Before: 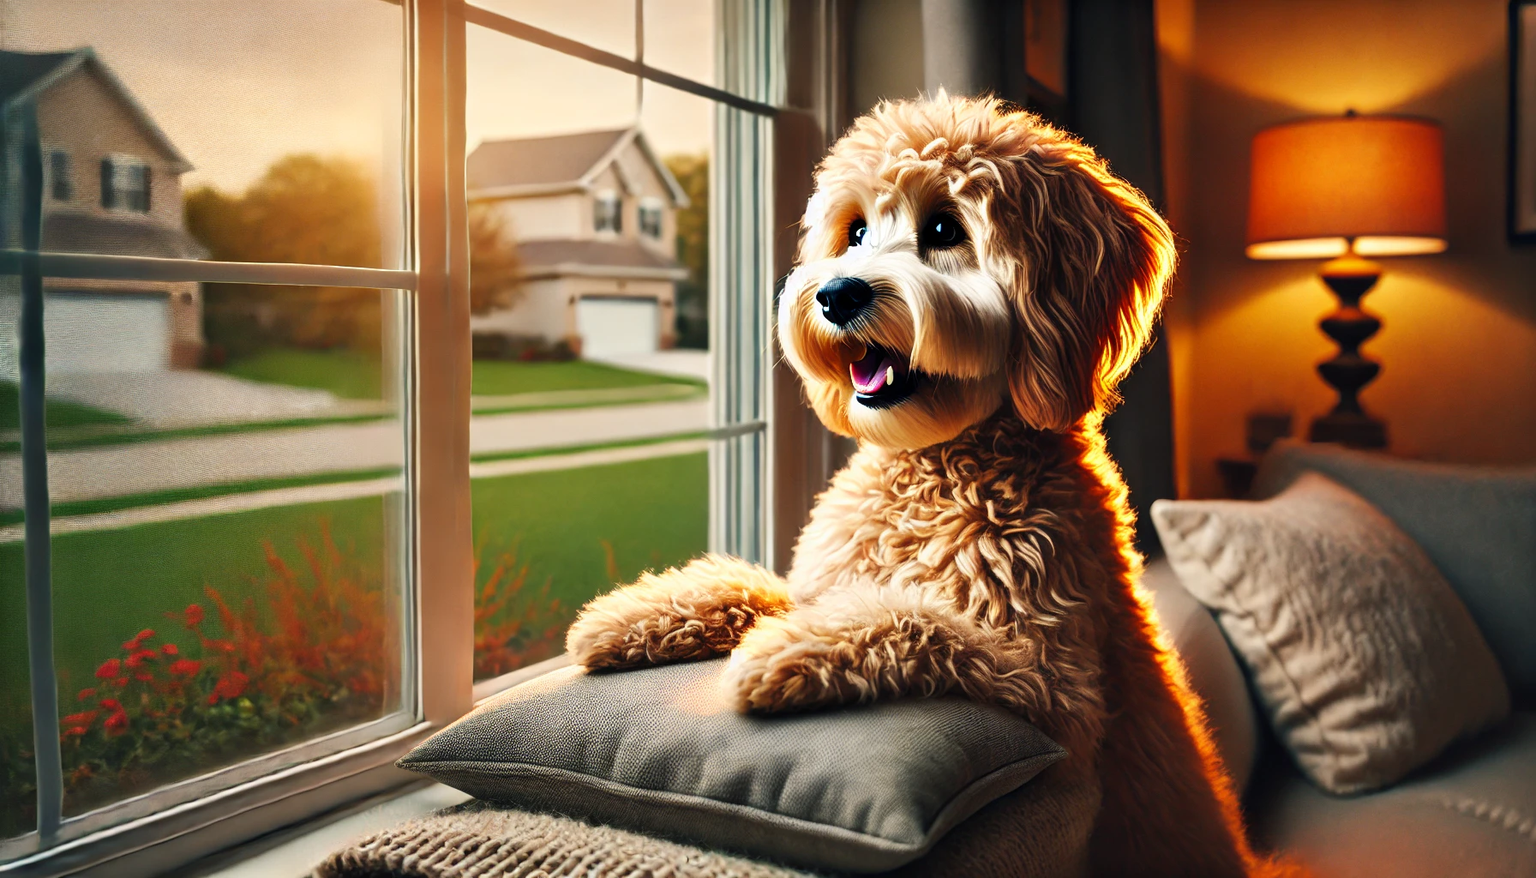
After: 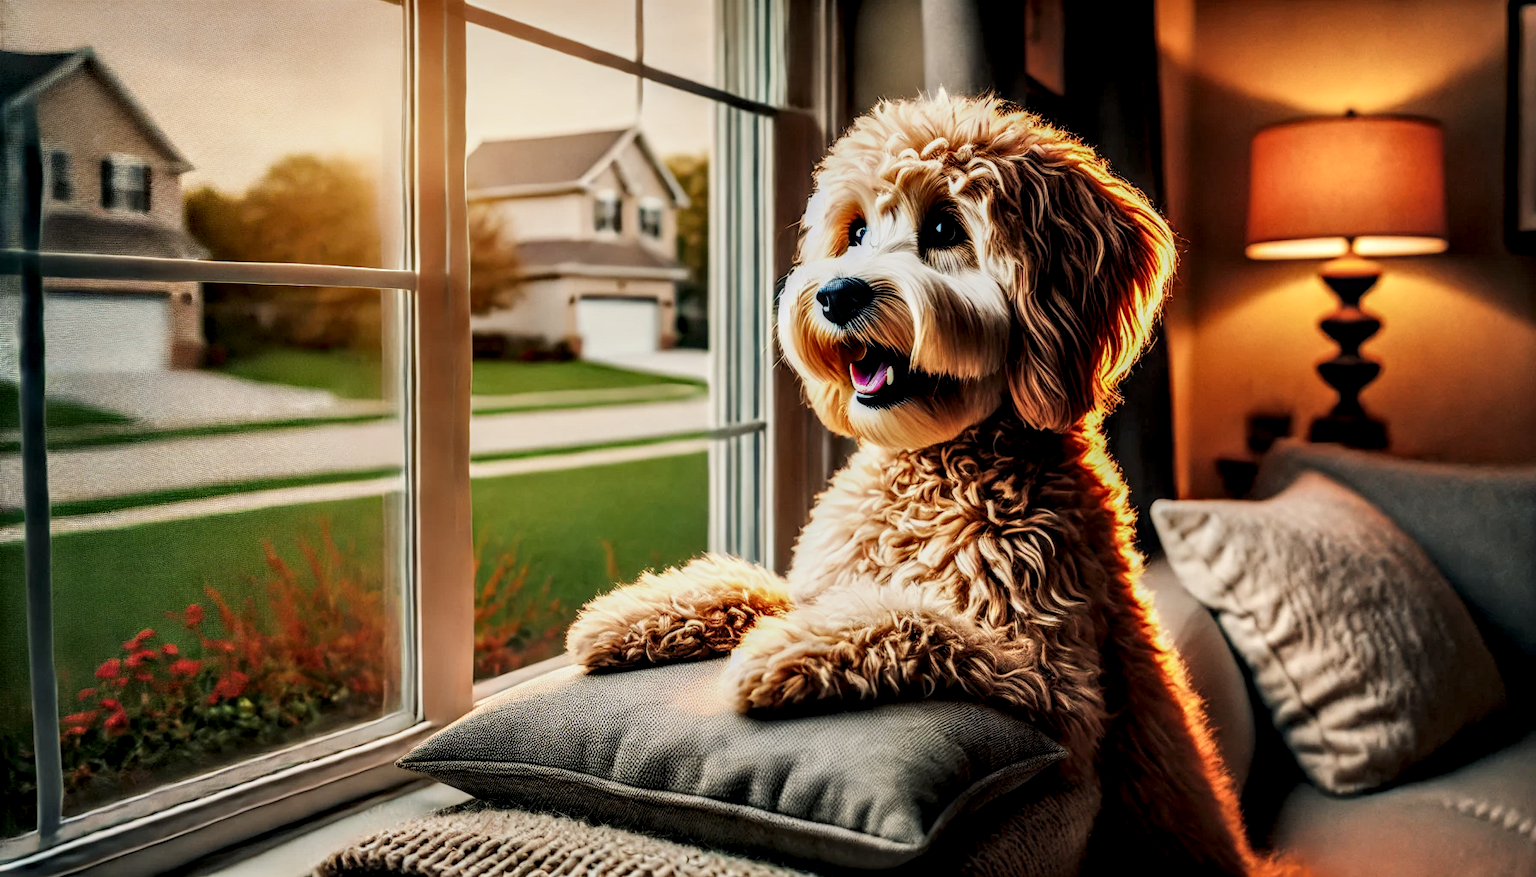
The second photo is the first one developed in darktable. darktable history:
filmic rgb: black relative exposure -7.65 EV, white relative exposure 4.56 EV, threshold 5.99 EV, hardness 3.61, contrast in shadows safe, enable highlight reconstruction true
local contrast: highlights 8%, shadows 38%, detail 183%, midtone range 0.477
